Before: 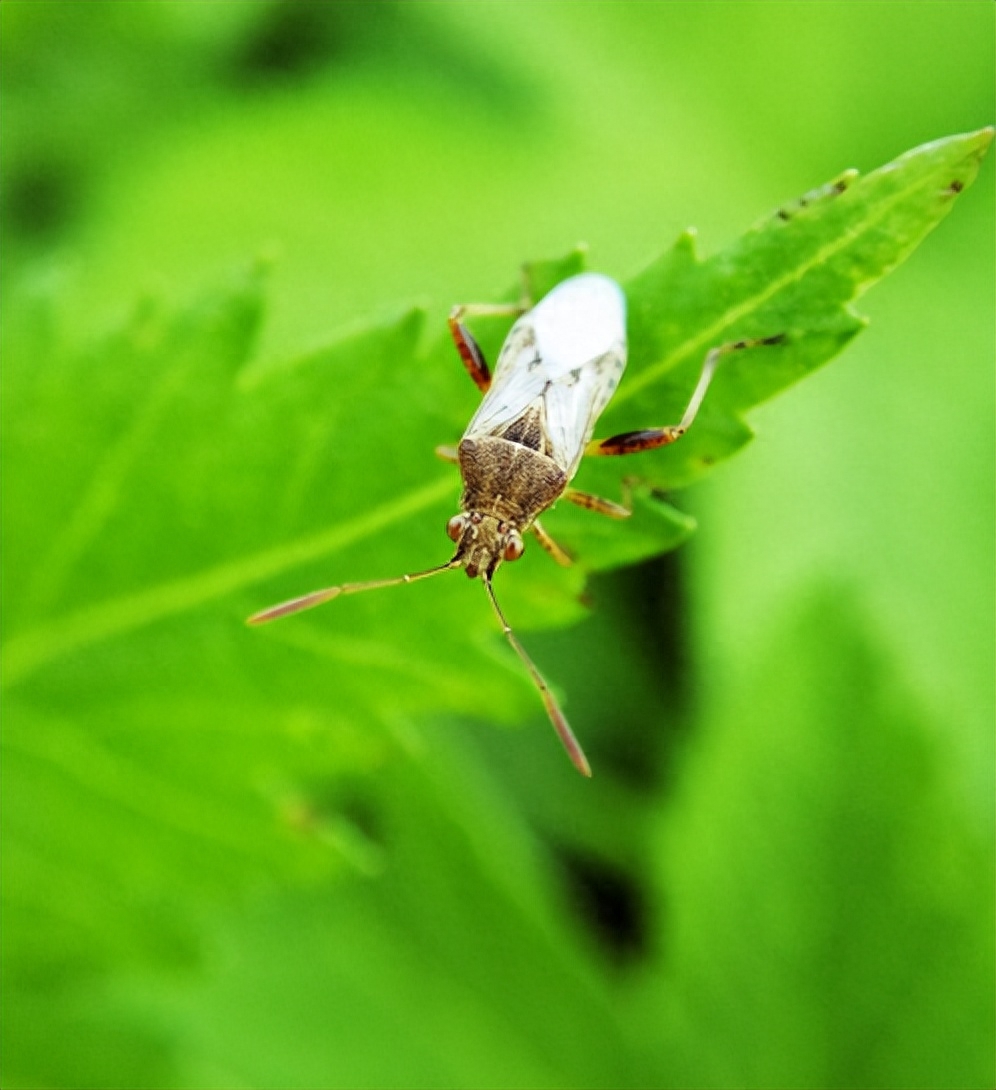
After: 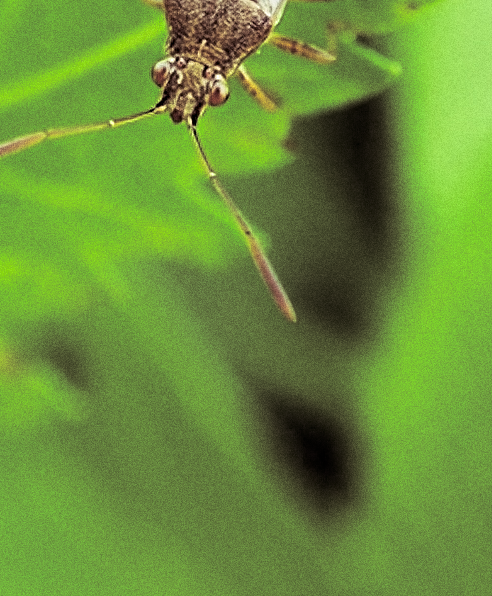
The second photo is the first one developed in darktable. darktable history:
split-toning: shadows › saturation 0.24, highlights › hue 54°, highlights › saturation 0.24
sharpen: on, module defaults
crop: left 29.672%, top 41.786%, right 20.851%, bottom 3.487%
grain: coarseness 9.61 ISO, strength 35.62%
